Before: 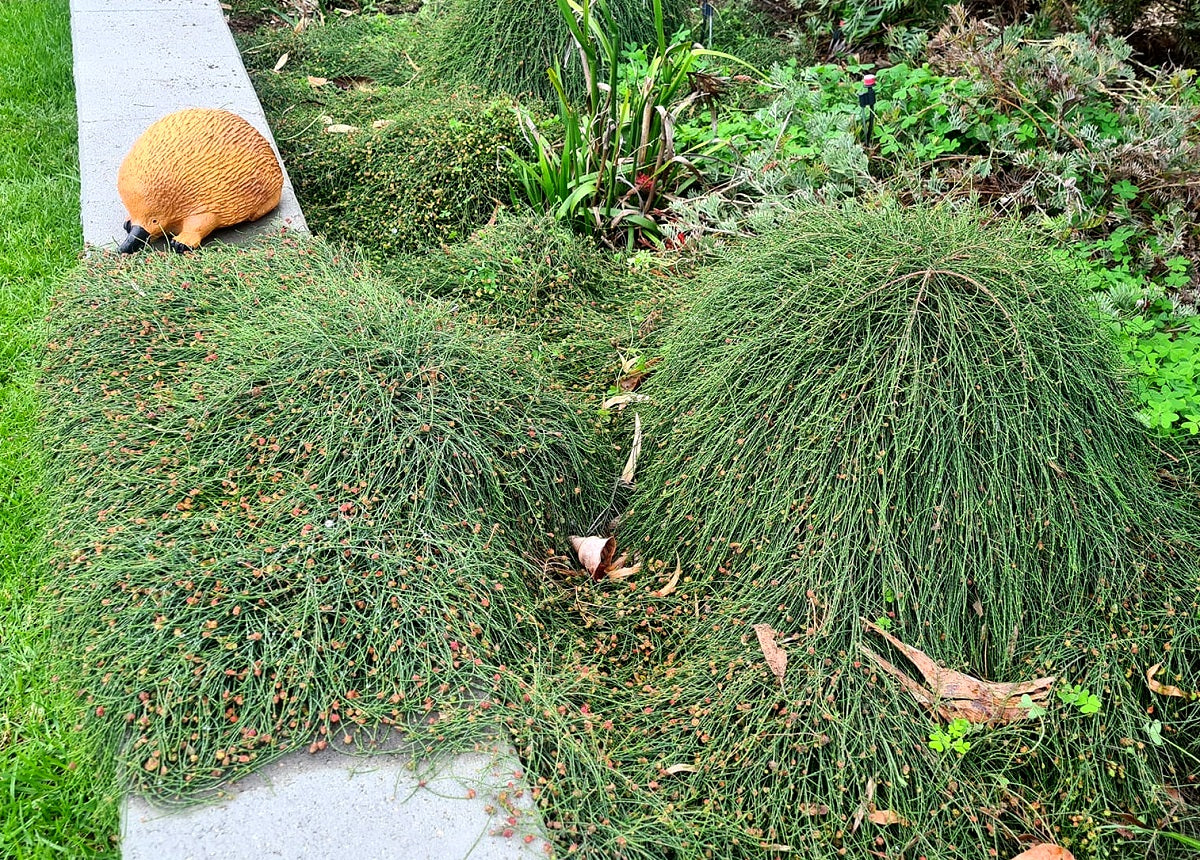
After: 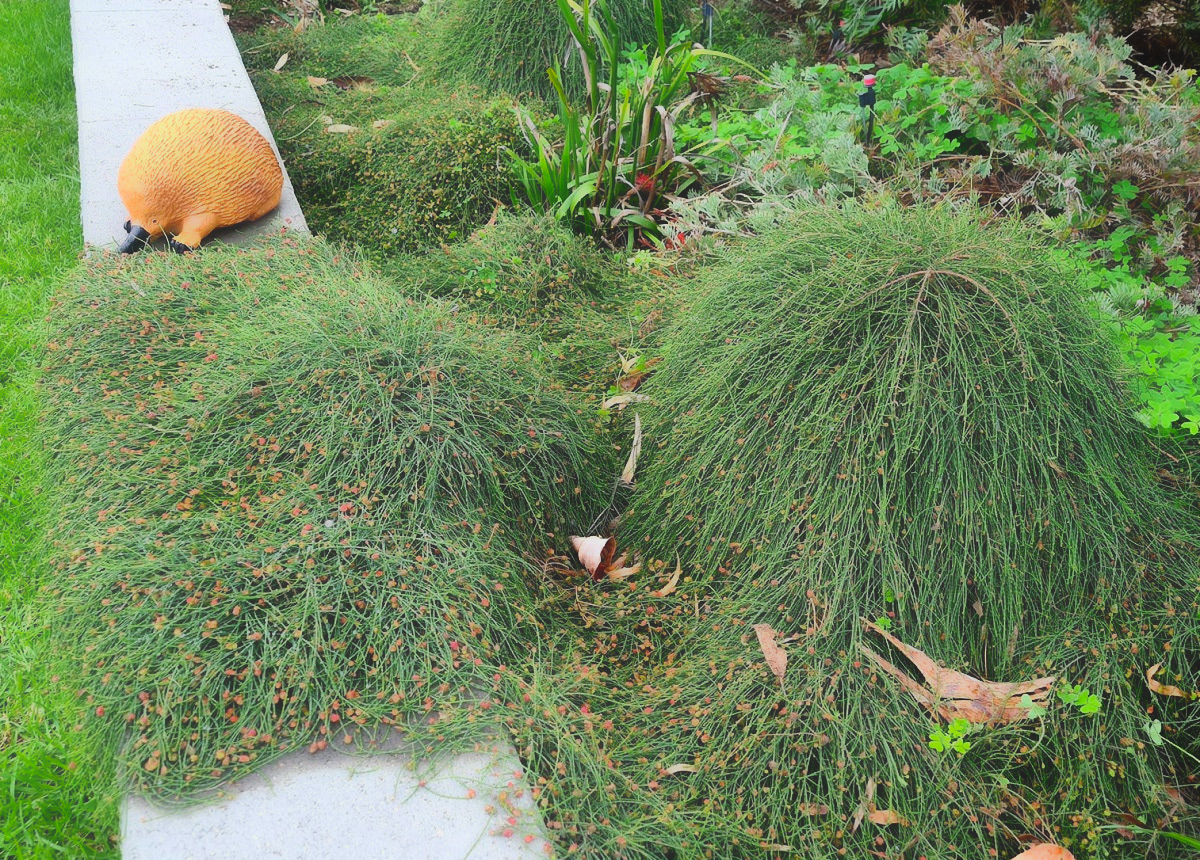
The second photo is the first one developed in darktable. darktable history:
contrast equalizer: octaves 7, y [[0.5, 0.542, 0.583, 0.625, 0.667, 0.708], [0.5 ×6], [0.5 ×6], [0 ×6], [0 ×6]], mix -0.993
